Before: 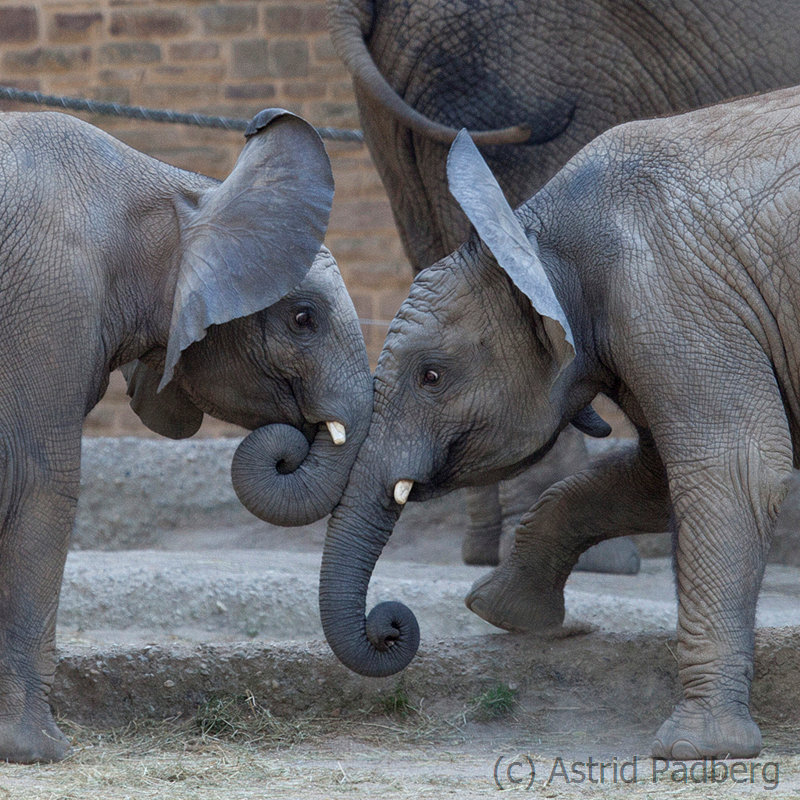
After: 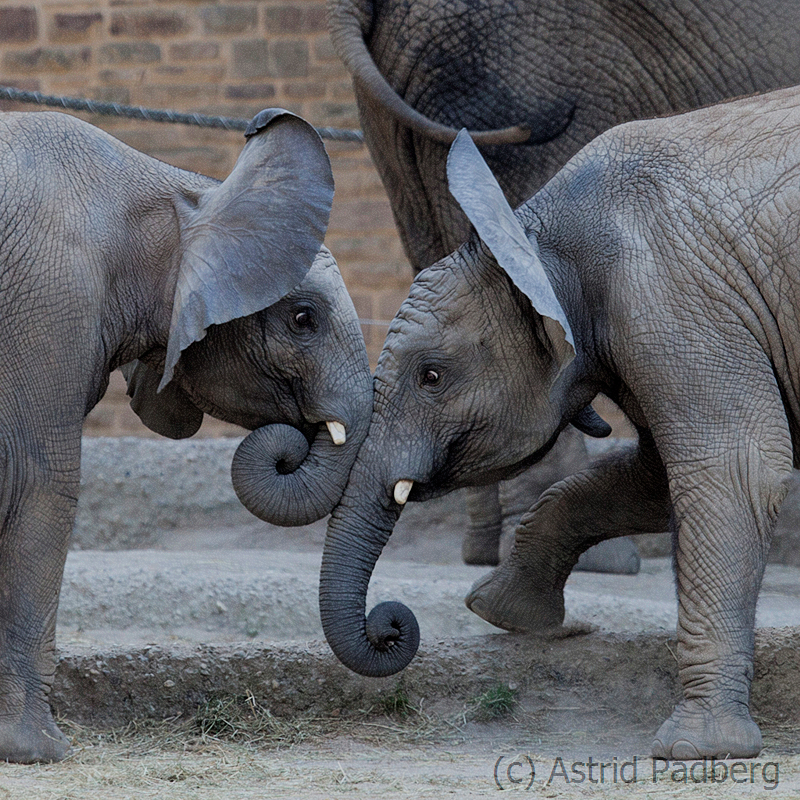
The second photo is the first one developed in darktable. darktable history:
sharpen: amount 0.2
filmic rgb: black relative exposure -7.65 EV, white relative exposure 4.56 EV, hardness 3.61, contrast 1.05
